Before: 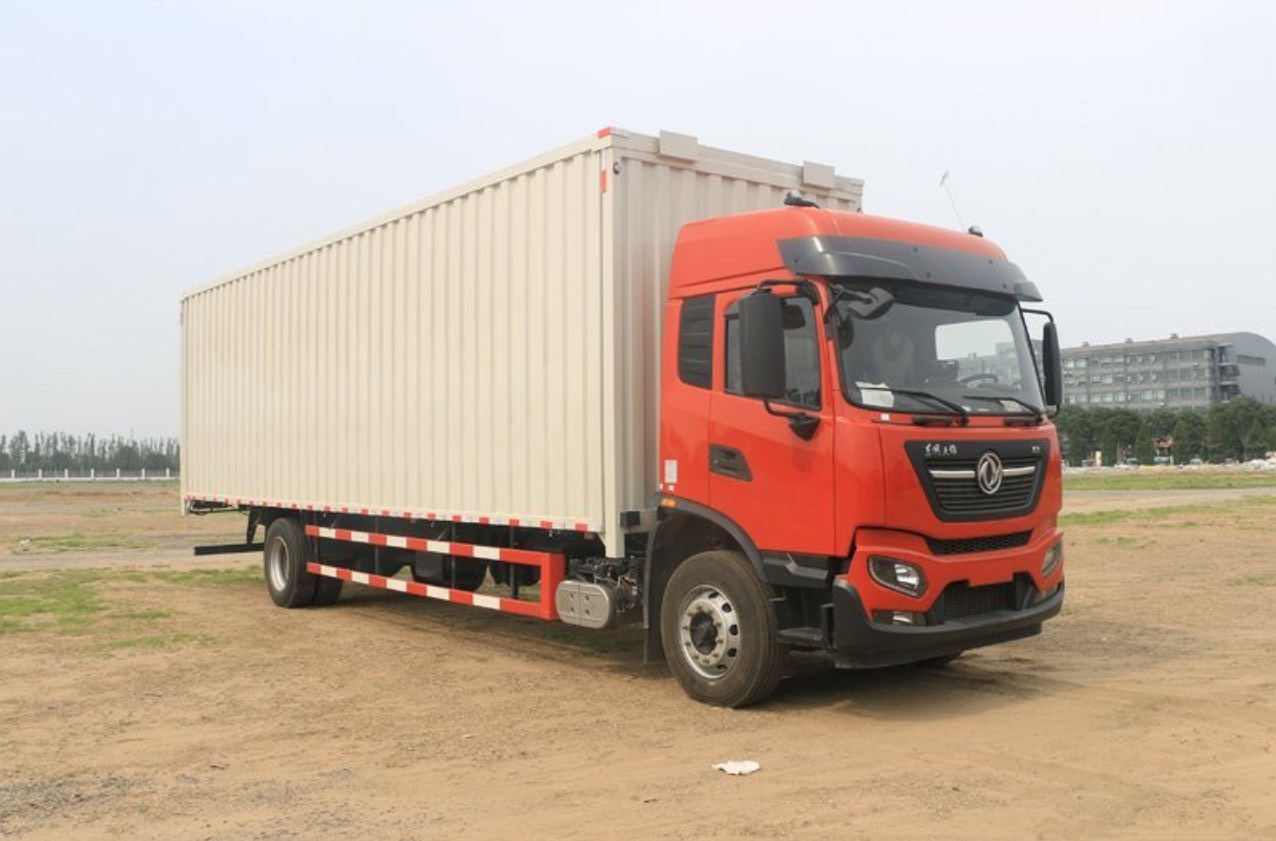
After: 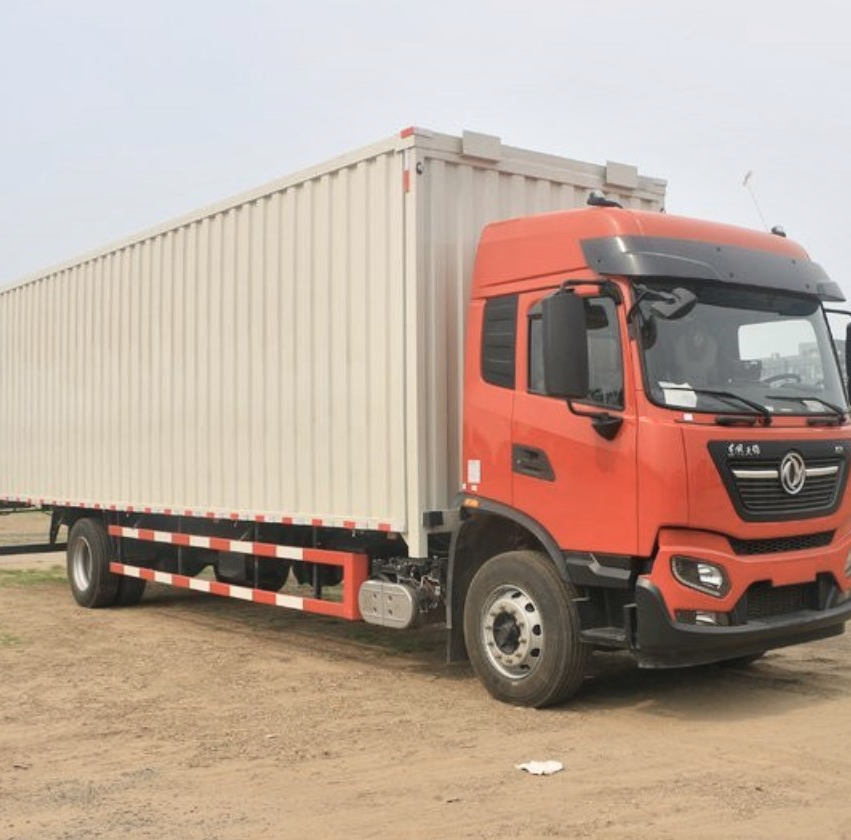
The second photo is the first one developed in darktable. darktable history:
local contrast: mode bilateral grid, contrast 24, coarseness 48, detail 151%, midtone range 0.2
contrast brightness saturation: contrast -0.134, brightness 0.047, saturation -0.136
crop and rotate: left 15.542%, right 17.719%
exposure: compensate exposure bias true, compensate highlight preservation false
